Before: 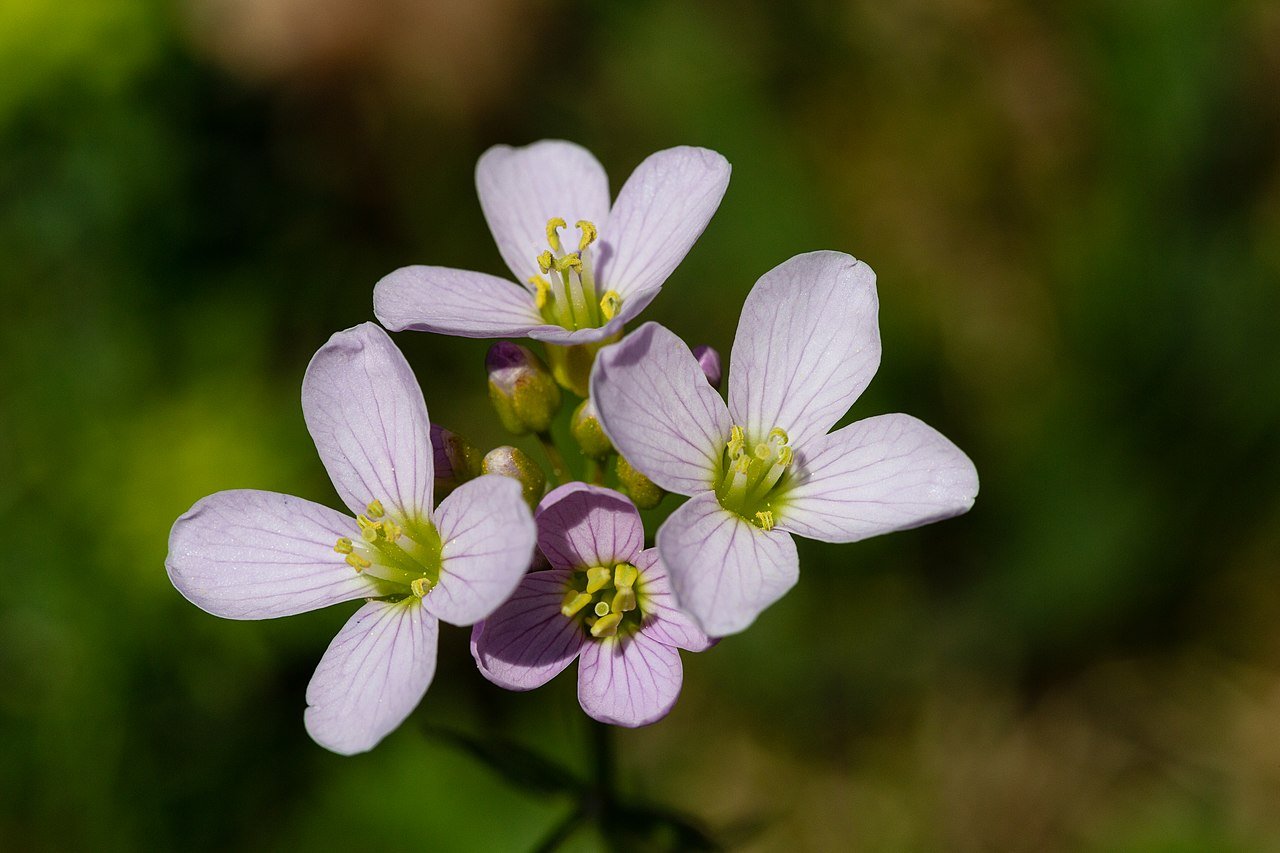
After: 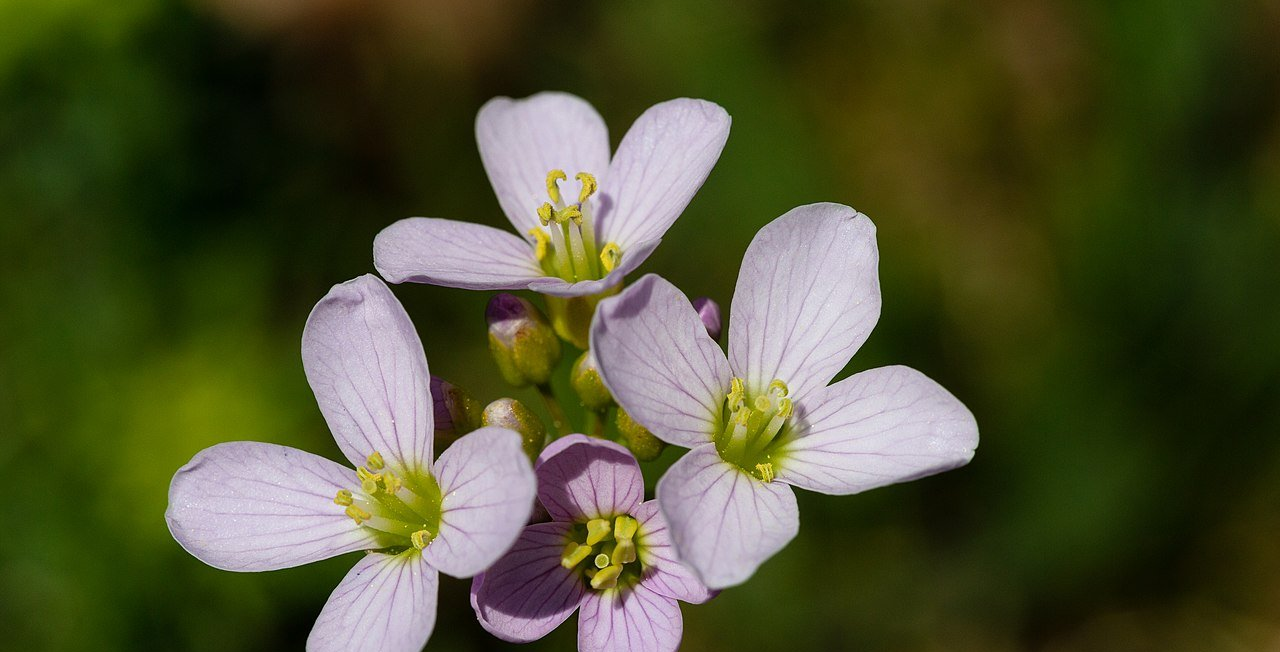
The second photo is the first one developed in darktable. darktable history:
crop: top 5.723%, bottom 17.775%
